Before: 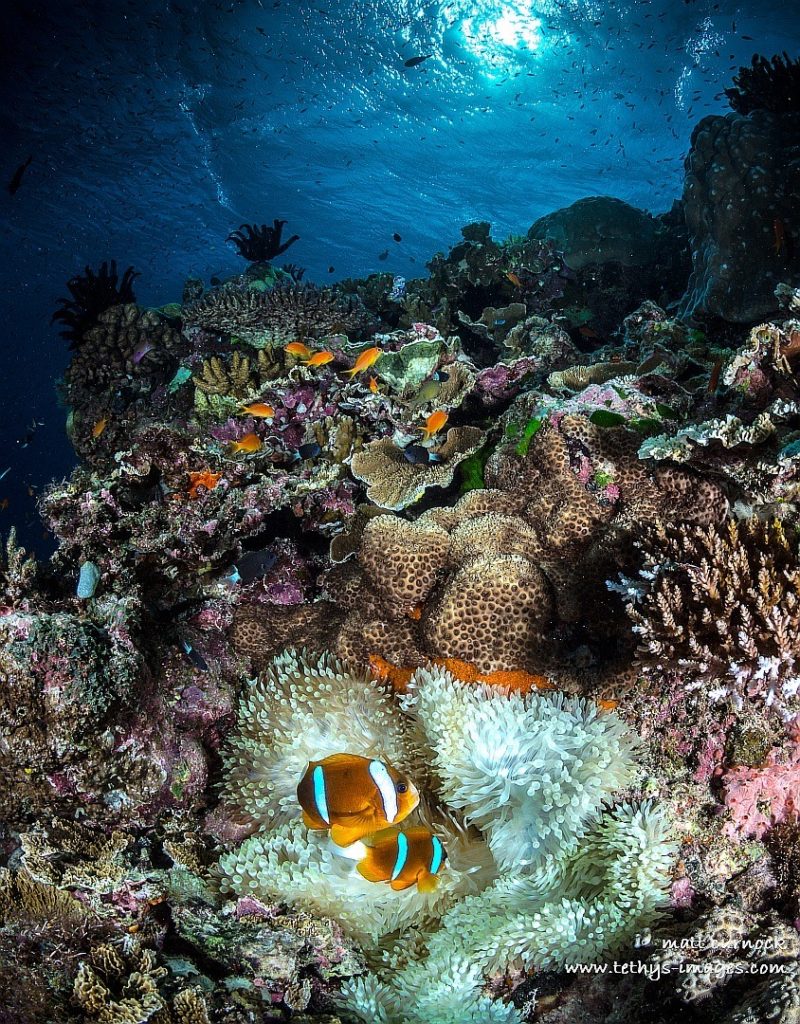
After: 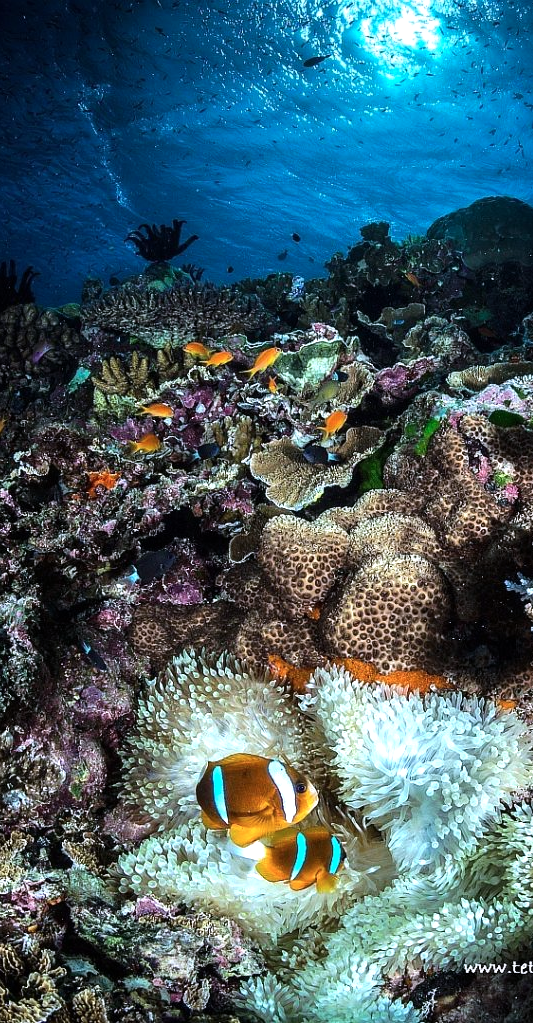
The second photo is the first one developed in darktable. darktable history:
color calibration: illuminant as shot in camera, x 0.358, y 0.373, temperature 4628.91 K
crop and rotate: left 12.673%, right 20.66%
tone equalizer: -8 EV -0.417 EV, -7 EV -0.389 EV, -6 EV -0.333 EV, -5 EV -0.222 EV, -3 EV 0.222 EV, -2 EV 0.333 EV, -1 EV 0.389 EV, +0 EV 0.417 EV, edges refinement/feathering 500, mask exposure compensation -1.57 EV, preserve details no
